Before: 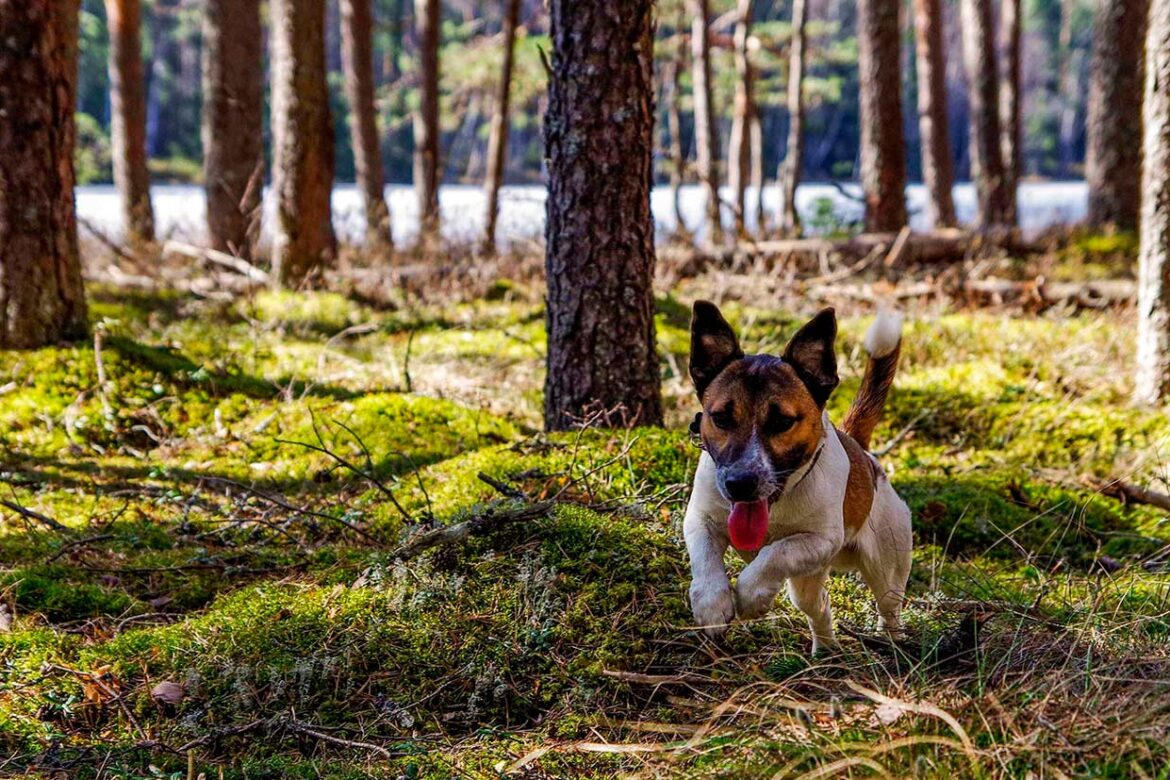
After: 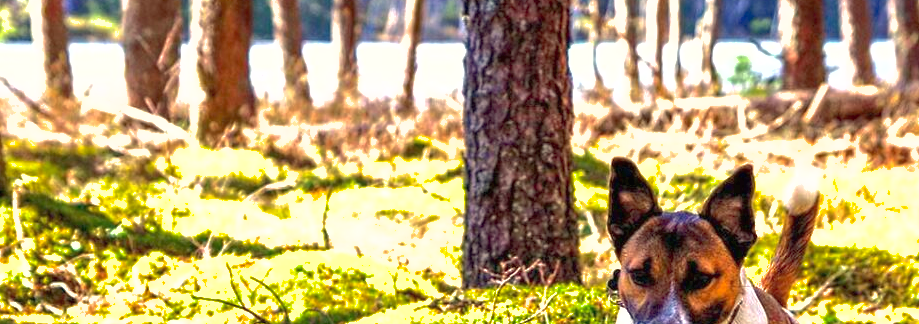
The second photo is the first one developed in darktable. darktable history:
exposure: black level correction 0, exposure 1.45 EV, compensate exposure bias true, compensate highlight preservation false
crop: left 7.036%, top 18.398%, right 14.379%, bottom 40.043%
shadows and highlights: on, module defaults
white balance: red 1.029, blue 0.92
